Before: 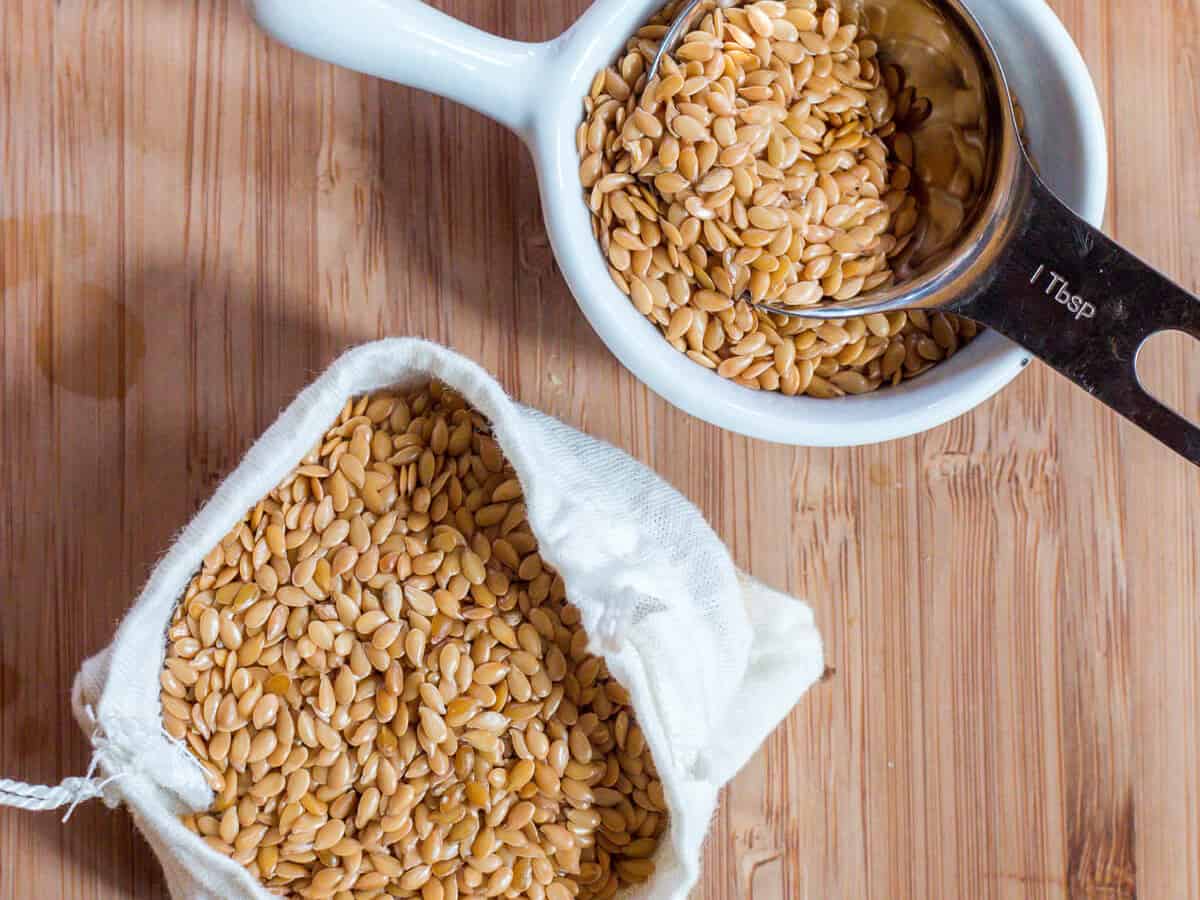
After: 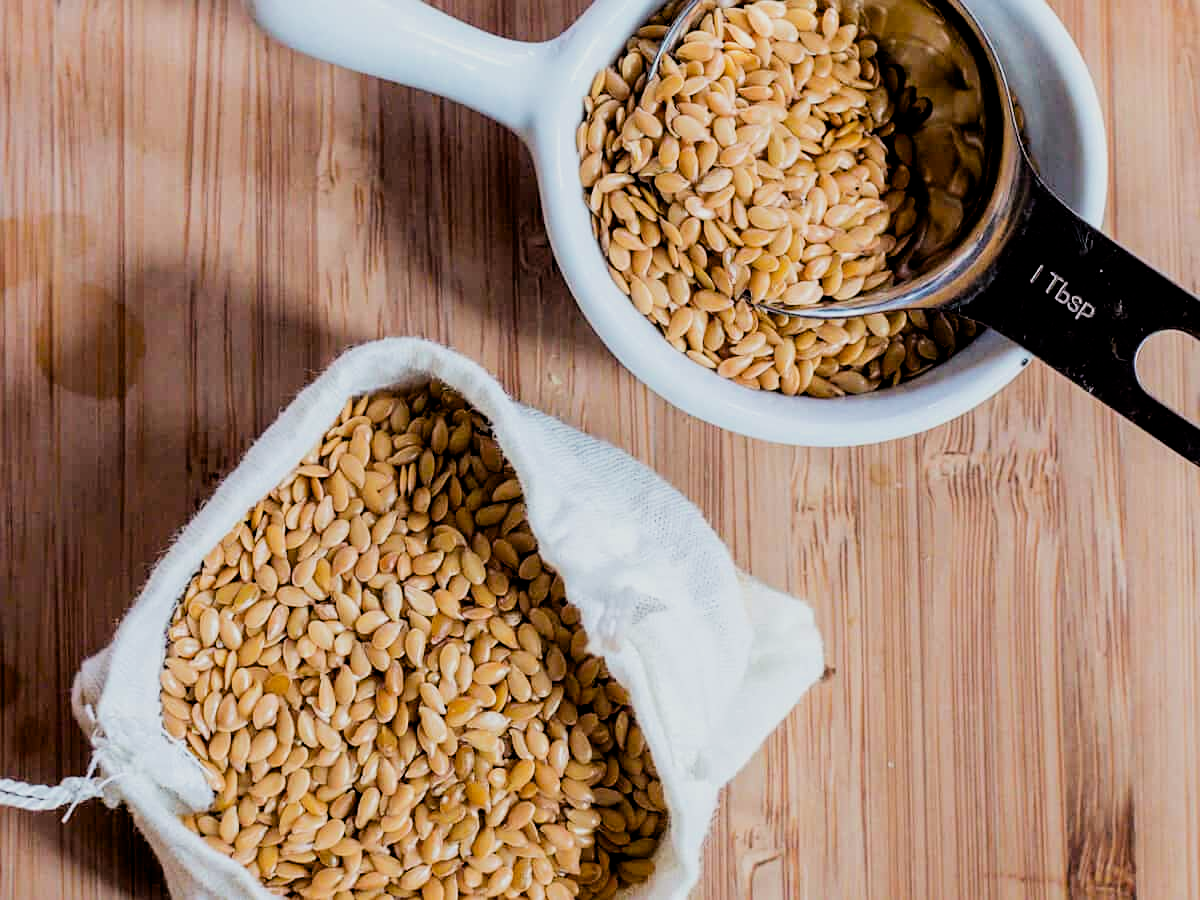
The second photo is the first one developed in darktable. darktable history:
exposure: black level correction 0.012, compensate highlight preservation false
filmic rgb: black relative exposure -5 EV, hardness 2.88, contrast 1.3
sharpen: amount 0.2
